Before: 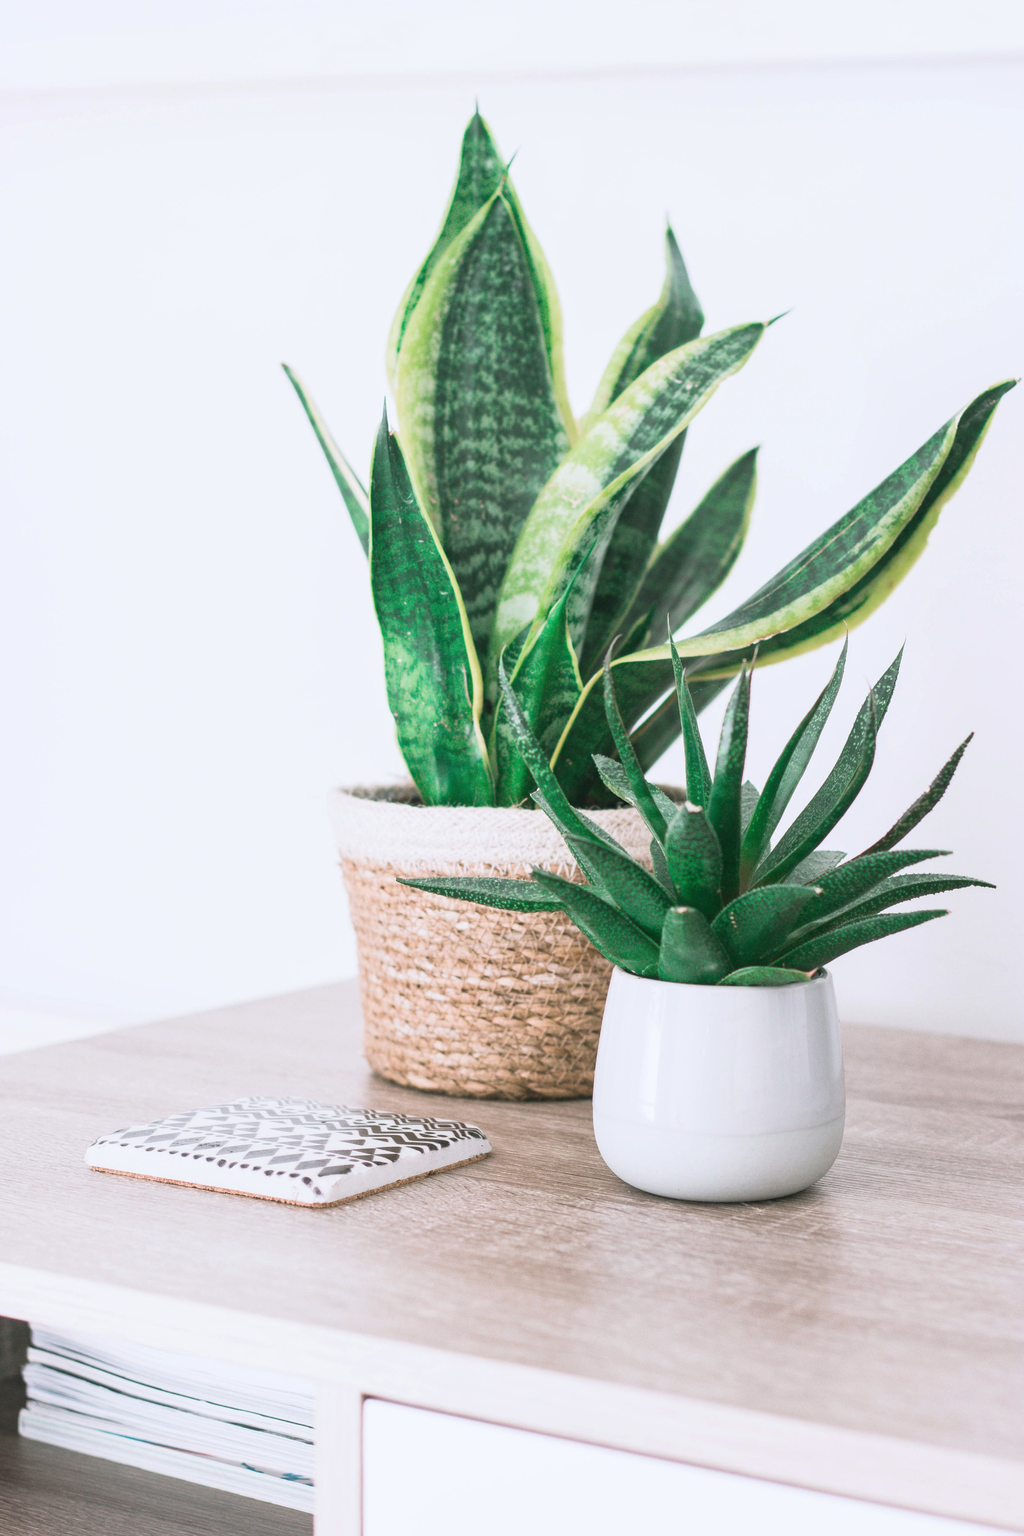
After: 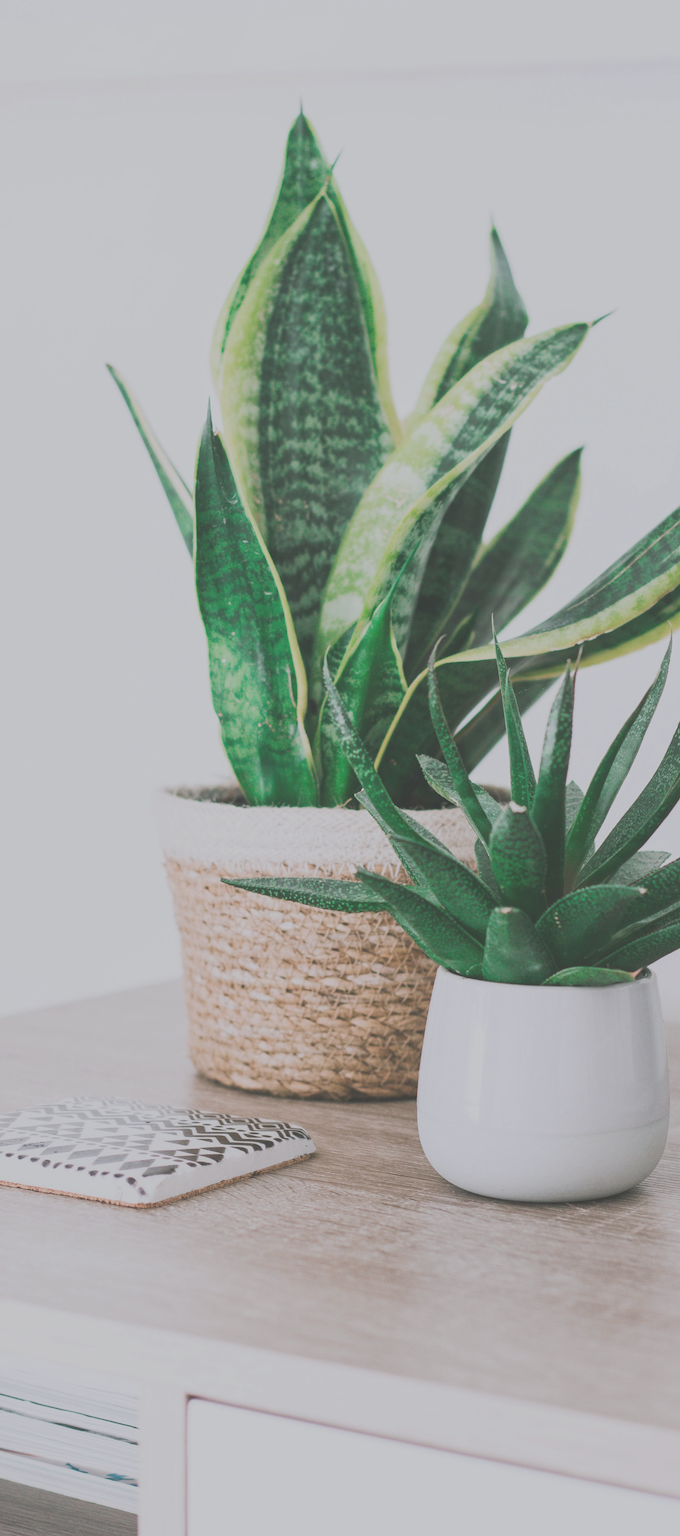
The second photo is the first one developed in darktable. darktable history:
crop: left 17.209%, right 16.379%
tone curve: curves: ch0 [(0, 0) (0.003, 0.217) (0.011, 0.217) (0.025, 0.229) (0.044, 0.243) (0.069, 0.253) (0.1, 0.265) (0.136, 0.281) (0.177, 0.305) (0.224, 0.331) (0.277, 0.369) (0.335, 0.415) (0.399, 0.472) (0.468, 0.543) (0.543, 0.609) (0.623, 0.676) (0.709, 0.734) (0.801, 0.798) (0.898, 0.849) (1, 1)], preserve colors none
exposure: black level correction 0, exposure -0.722 EV, compensate highlight preservation false
